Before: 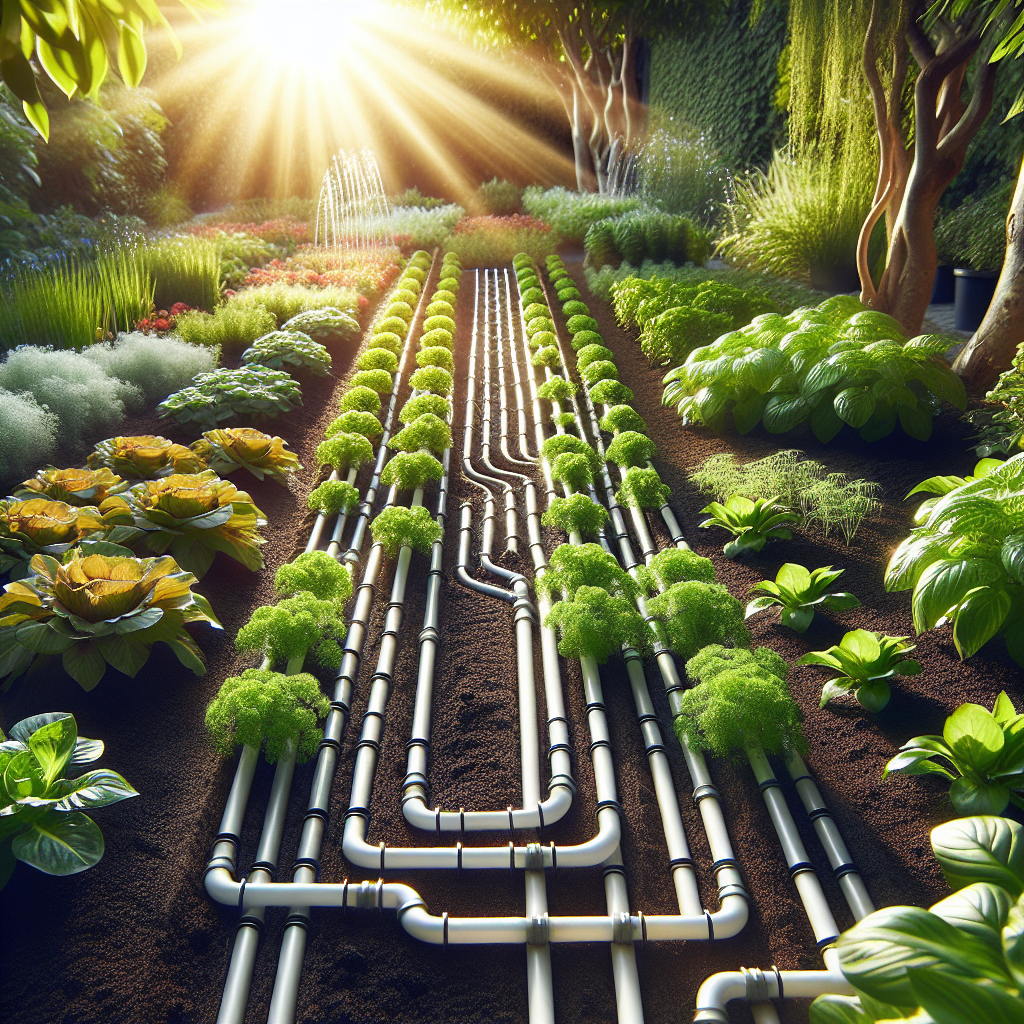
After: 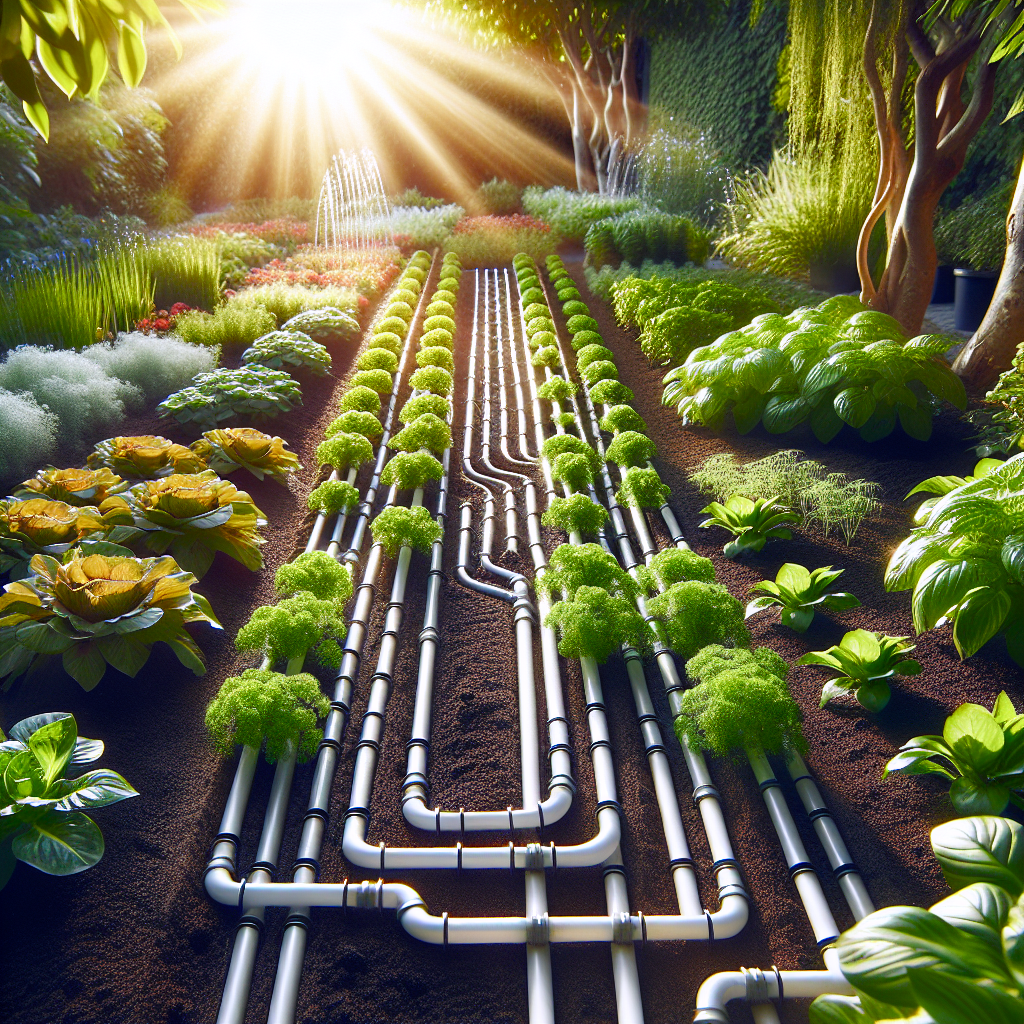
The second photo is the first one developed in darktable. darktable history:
white balance: red 1.004, blue 1.096
color balance rgb: perceptual saturation grading › global saturation 20%, perceptual saturation grading › highlights -25%, perceptual saturation grading › shadows 25%
